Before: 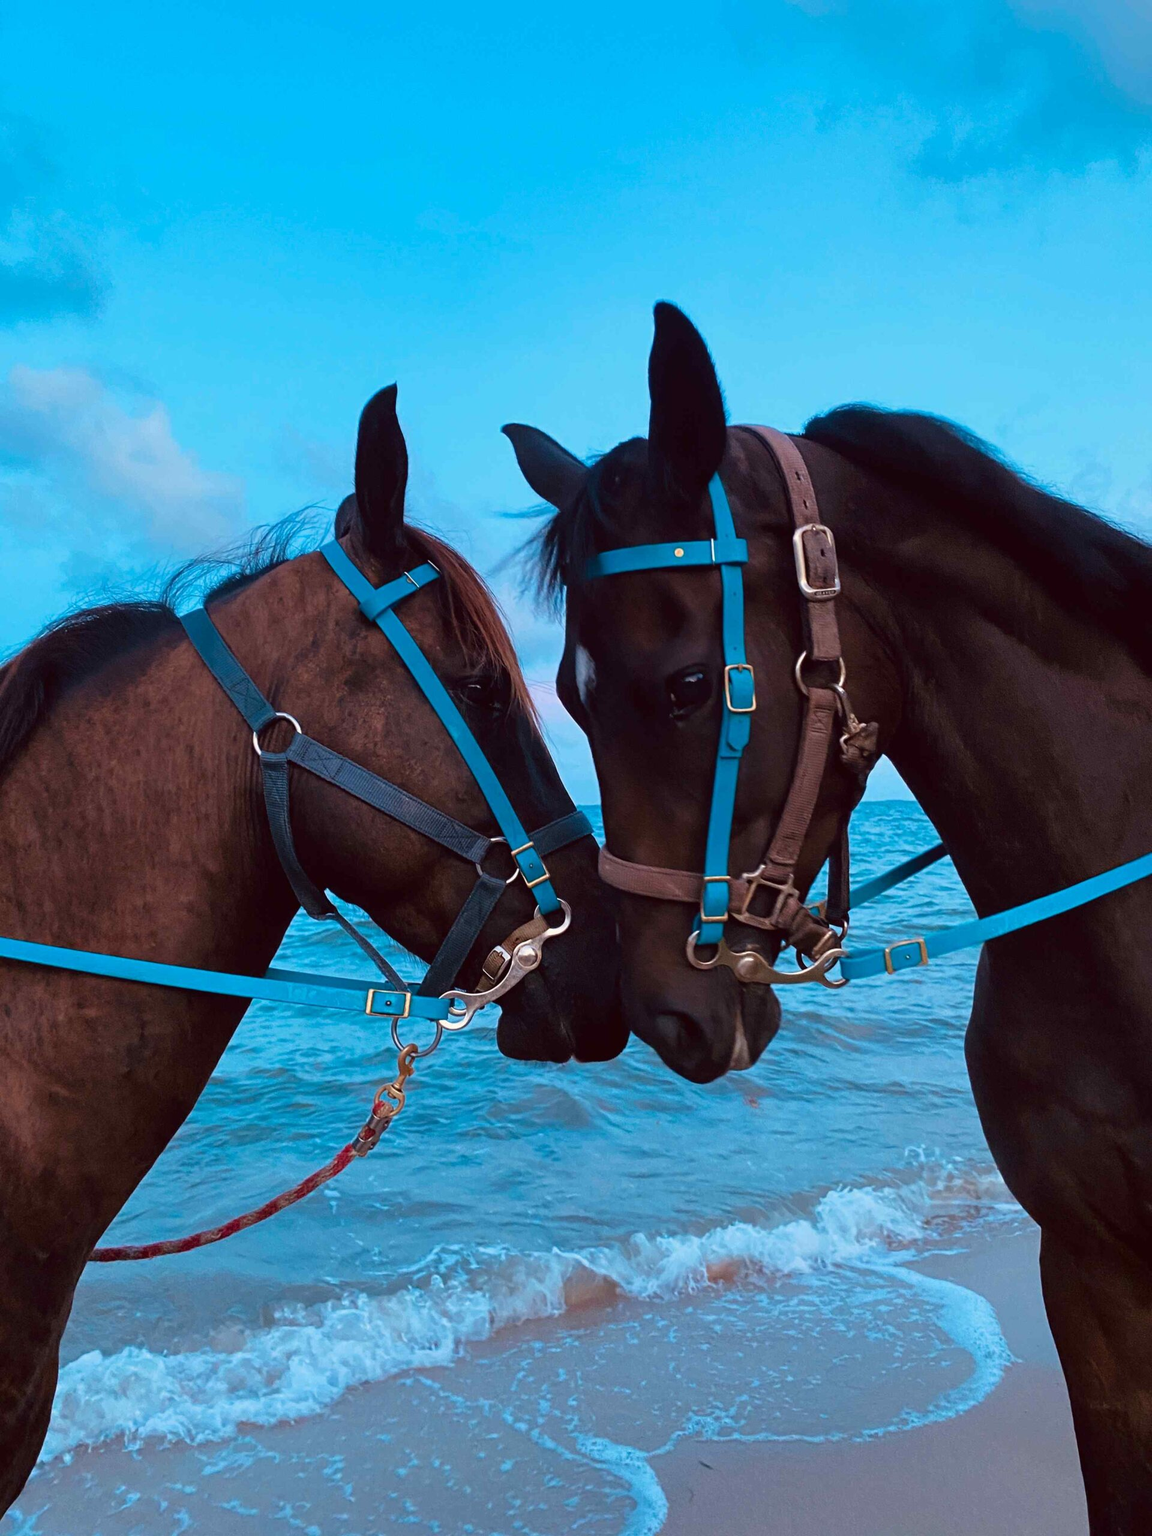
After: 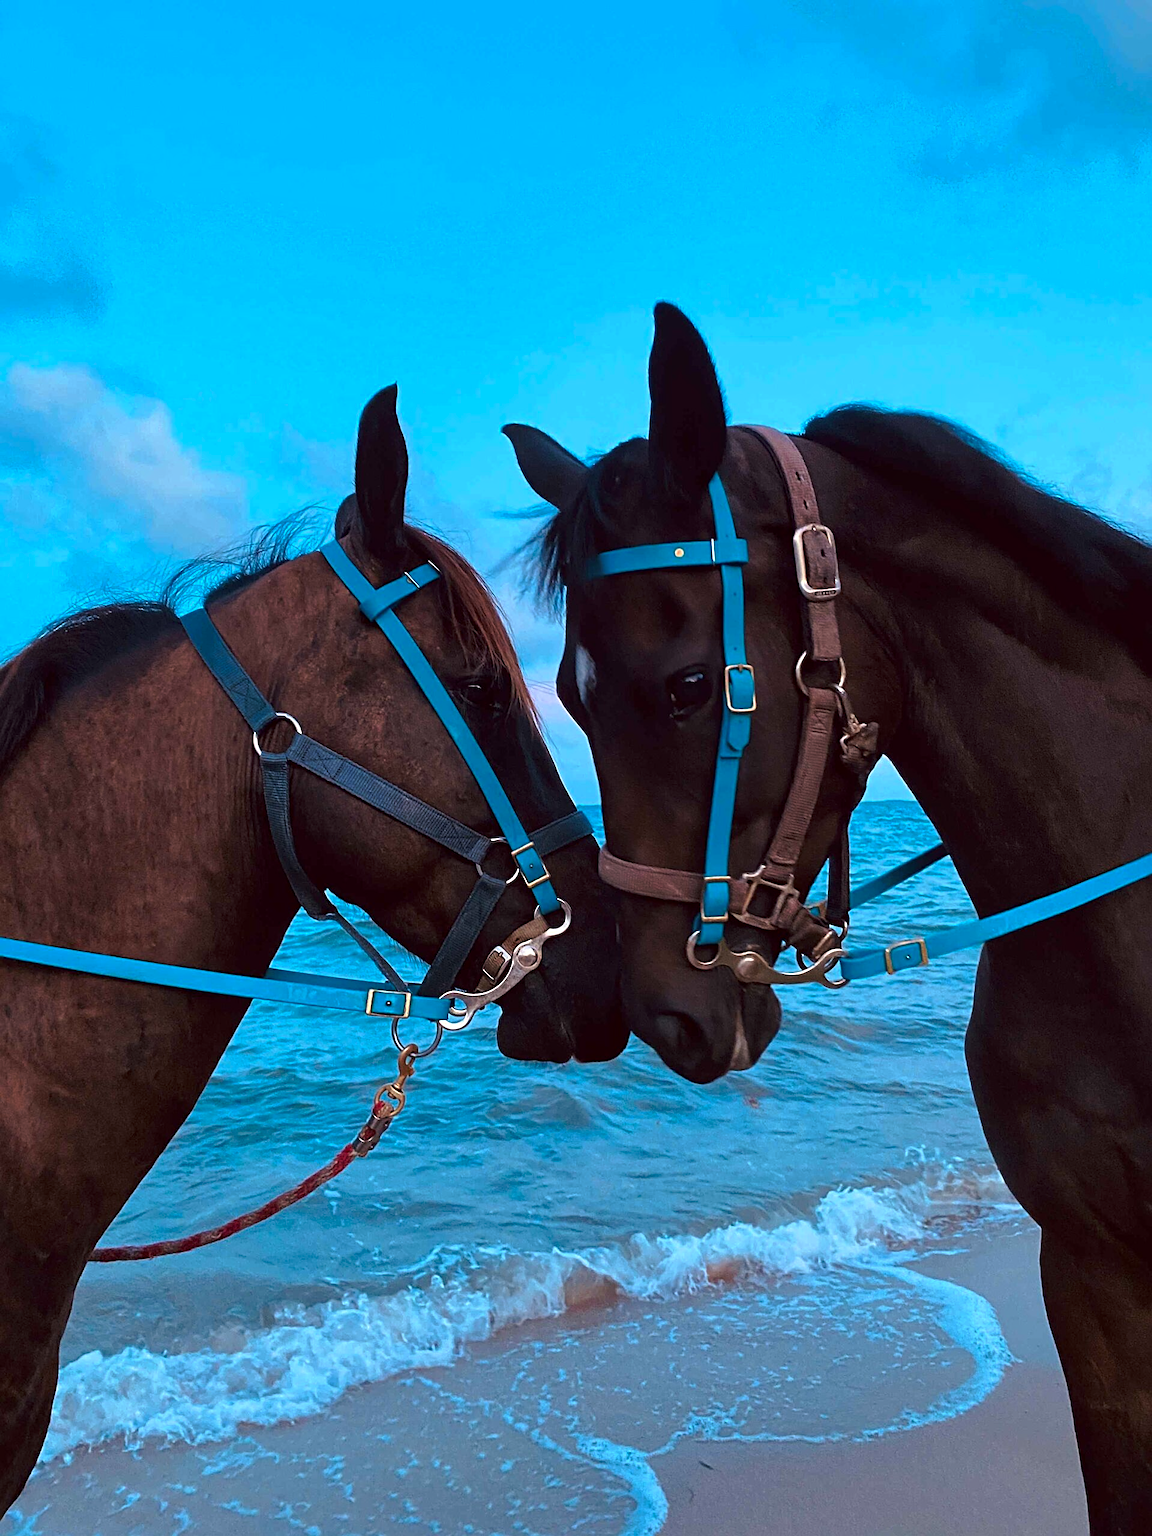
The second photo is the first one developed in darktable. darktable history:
tone curve: curves: ch0 [(0, 0) (0.003, 0.002) (0.011, 0.009) (0.025, 0.021) (0.044, 0.037) (0.069, 0.058) (0.1, 0.084) (0.136, 0.114) (0.177, 0.149) (0.224, 0.188) (0.277, 0.232) (0.335, 0.281) (0.399, 0.341) (0.468, 0.416) (0.543, 0.496) (0.623, 0.574) (0.709, 0.659) (0.801, 0.754) (0.898, 0.876) (1, 1)], preserve colors none
exposure: exposure 0.188 EV, compensate highlight preservation false
sharpen: on, module defaults
local contrast: mode bilateral grid, contrast 20, coarseness 51, detail 119%, midtone range 0.2
